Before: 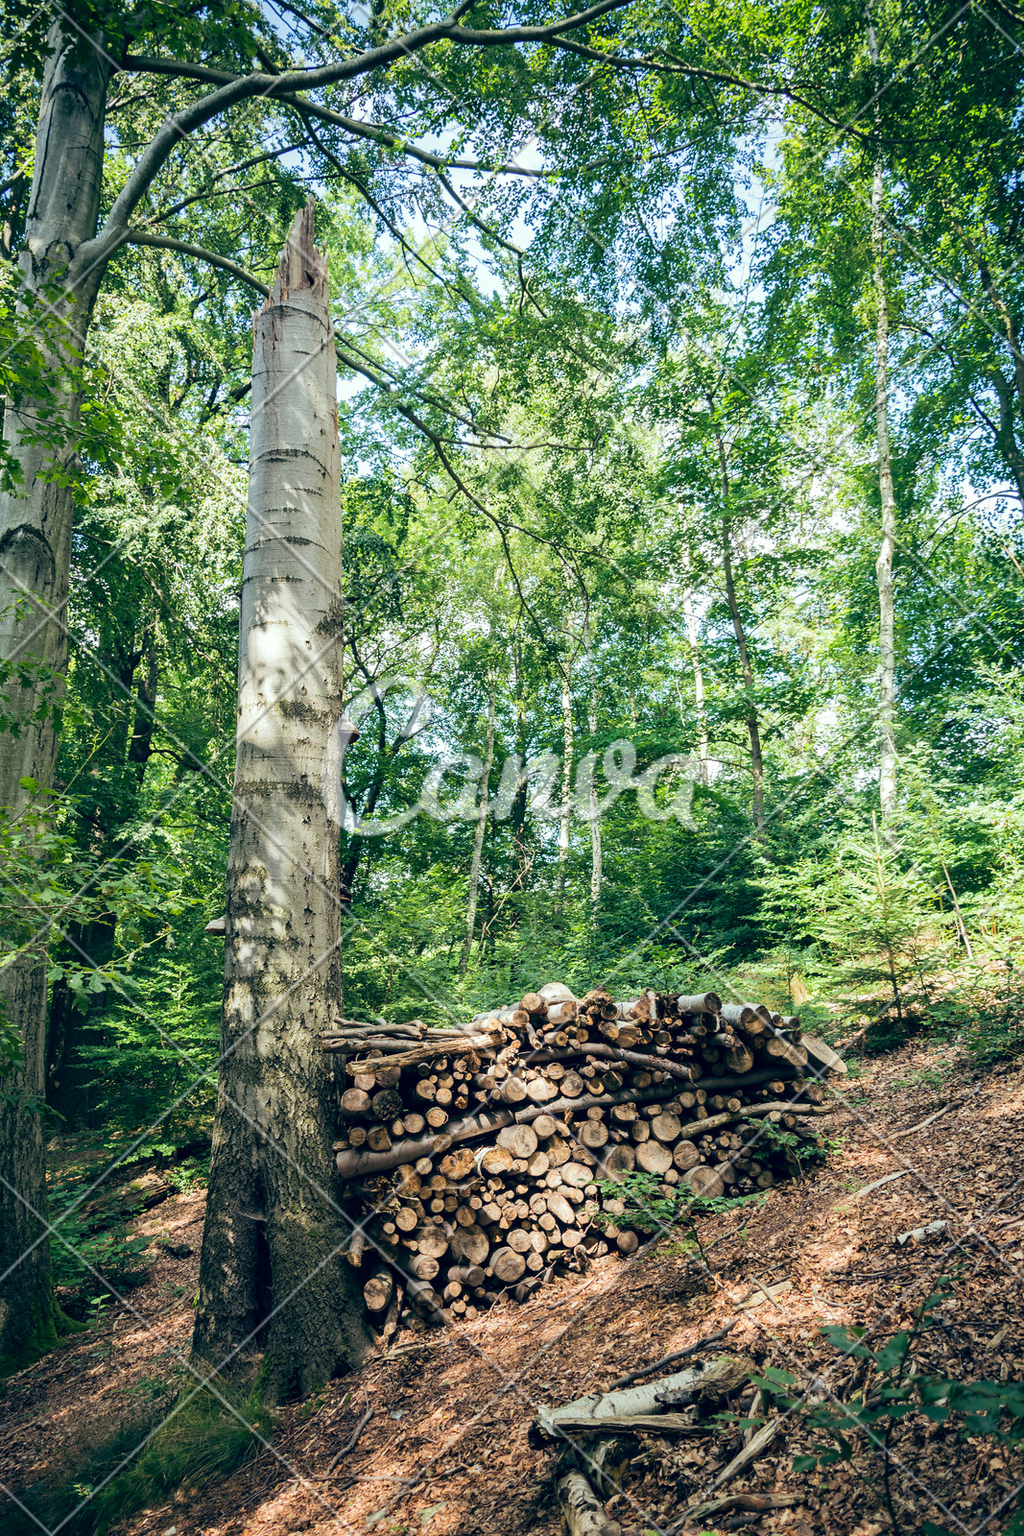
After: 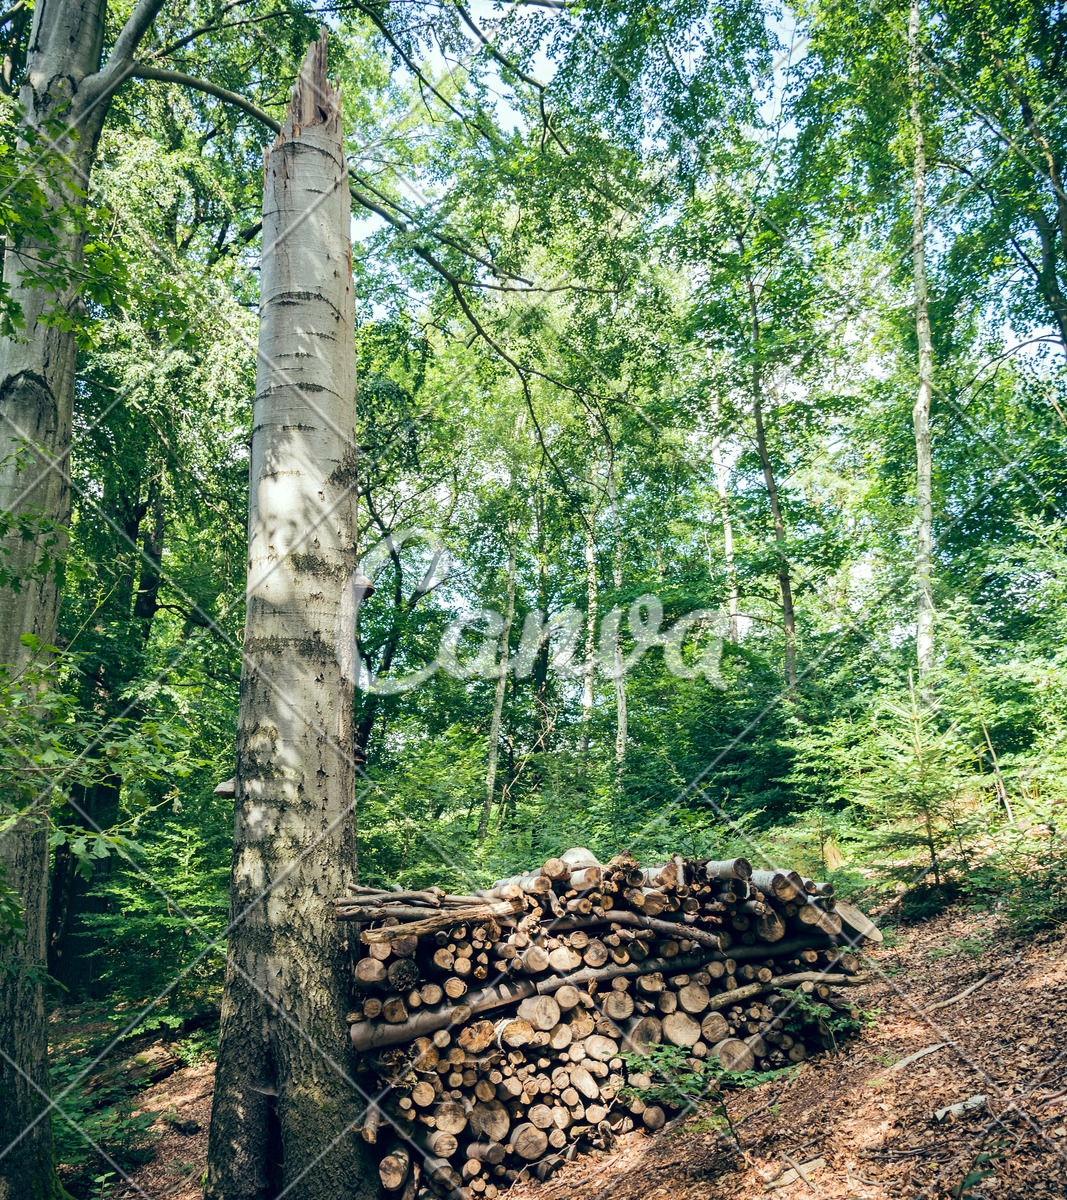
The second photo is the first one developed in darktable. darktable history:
crop: top 11.027%, bottom 13.914%
